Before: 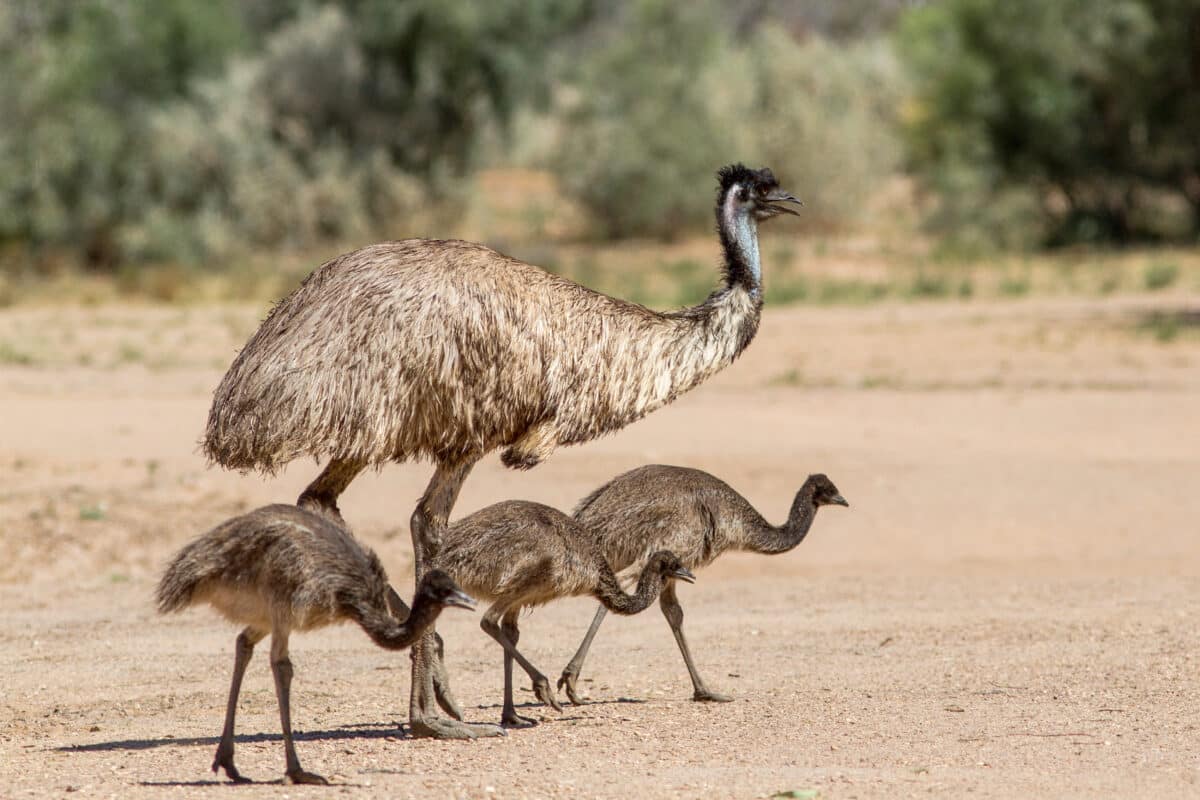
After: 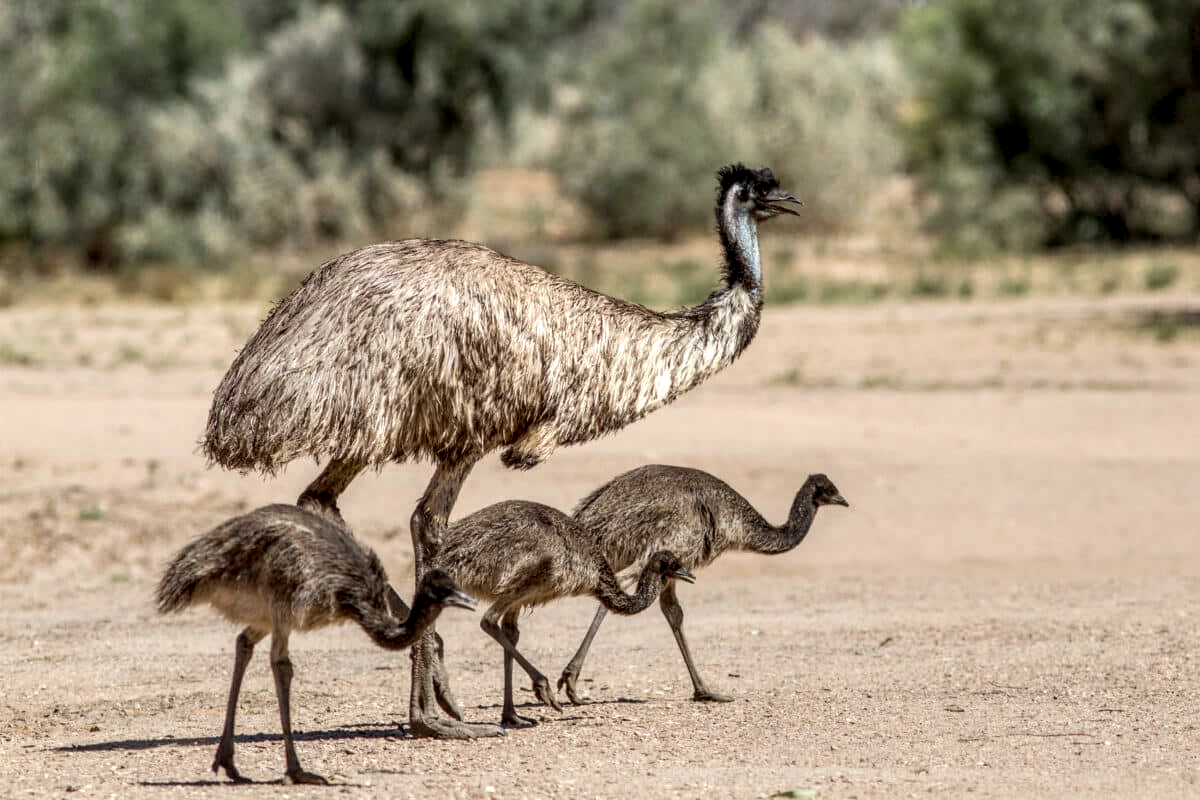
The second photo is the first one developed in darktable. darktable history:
local contrast: detail 150%
color contrast: green-magenta contrast 0.84, blue-yellow contrast 0.86
